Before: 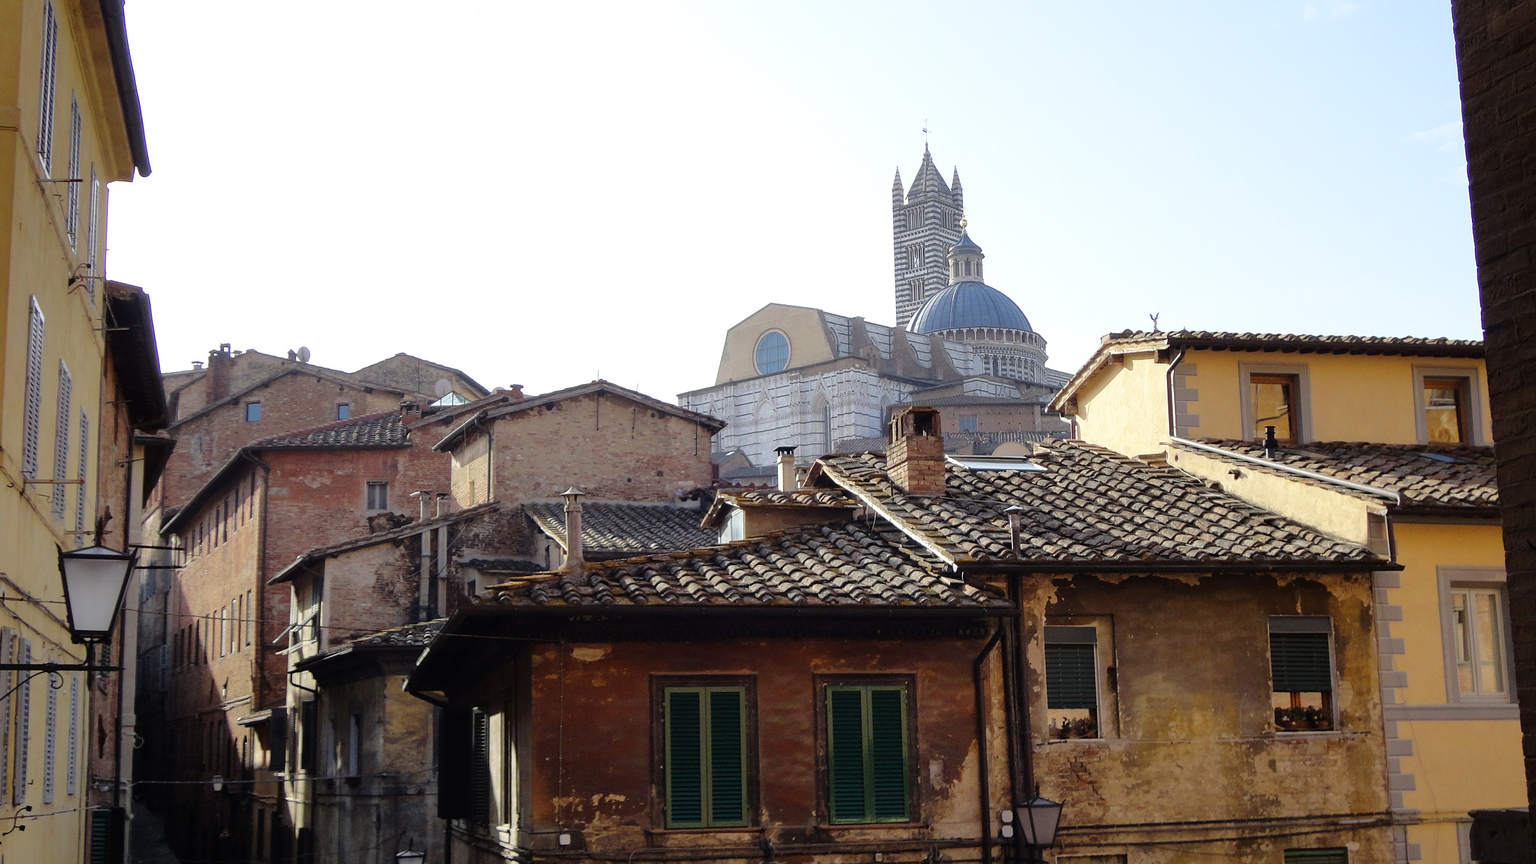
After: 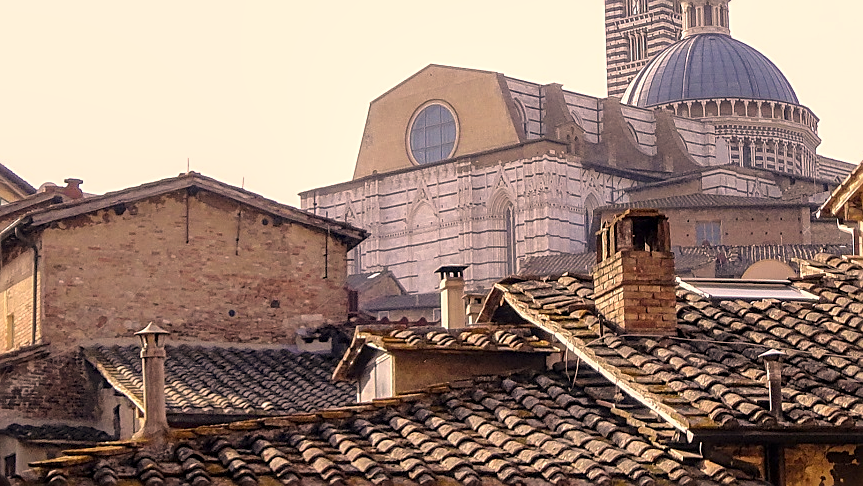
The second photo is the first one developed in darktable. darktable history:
crop: left 30.241%, top 29.846%, right 29.795%, bottom 30.13%
sharpen: on, module defaults
color correction: highlights a* 17.55, highlights b* 19.08
local contrast: on, module defaults
